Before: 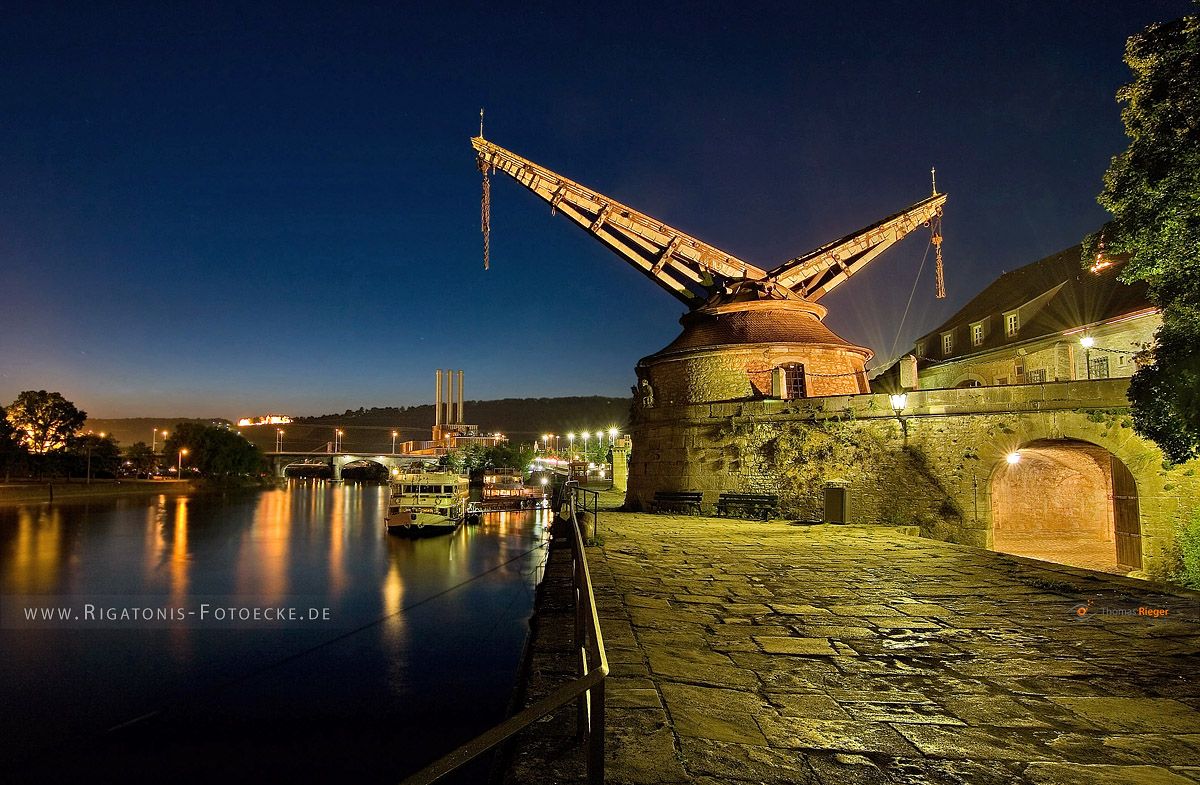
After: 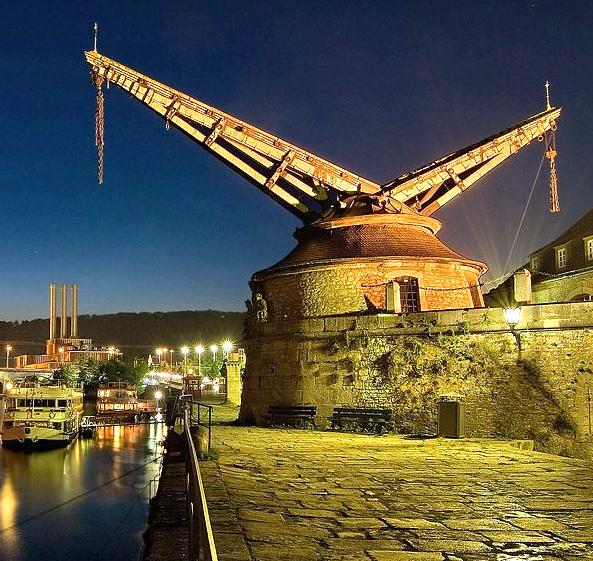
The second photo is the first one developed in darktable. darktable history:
exposure: black level correction 0, exposure 0.5 EV, compensate exposure bias true, compensate highlight preservation false
crop: left 32.206%, top 10.97%, right 18.362%, bottom 17.47%
